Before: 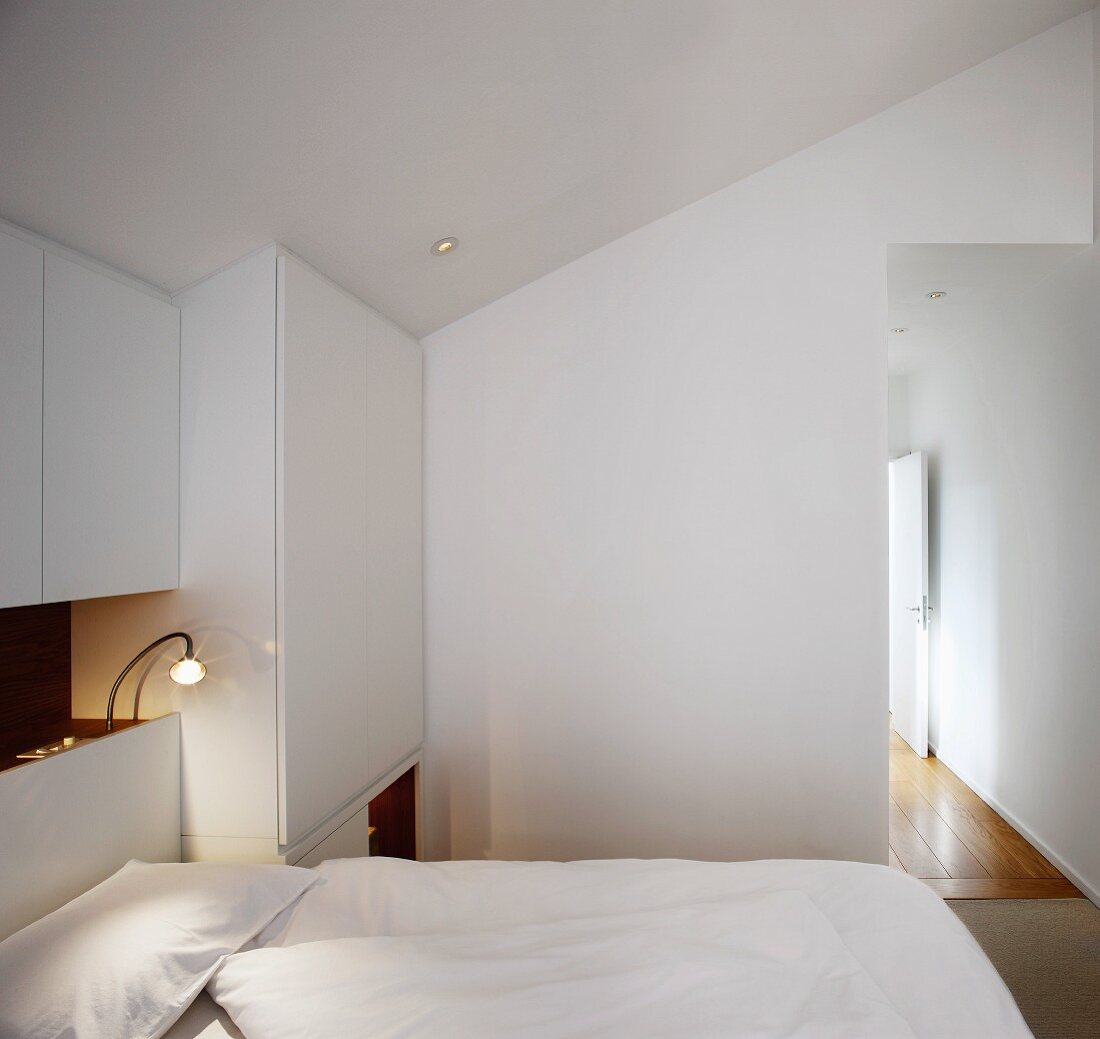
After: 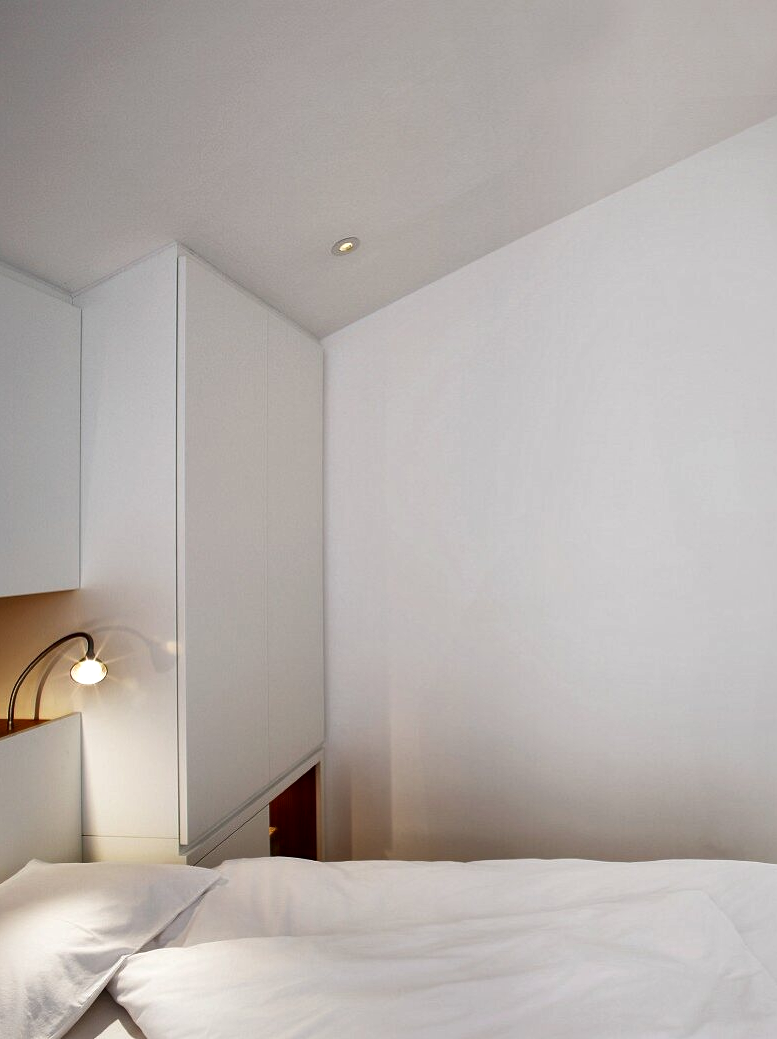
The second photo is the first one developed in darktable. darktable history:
local contrast: mode bilateral grid, contrast 25, coarseness 48, detail 151%, midtone range 0.2
crop and rotate: left 9.08%, right 20.23%
